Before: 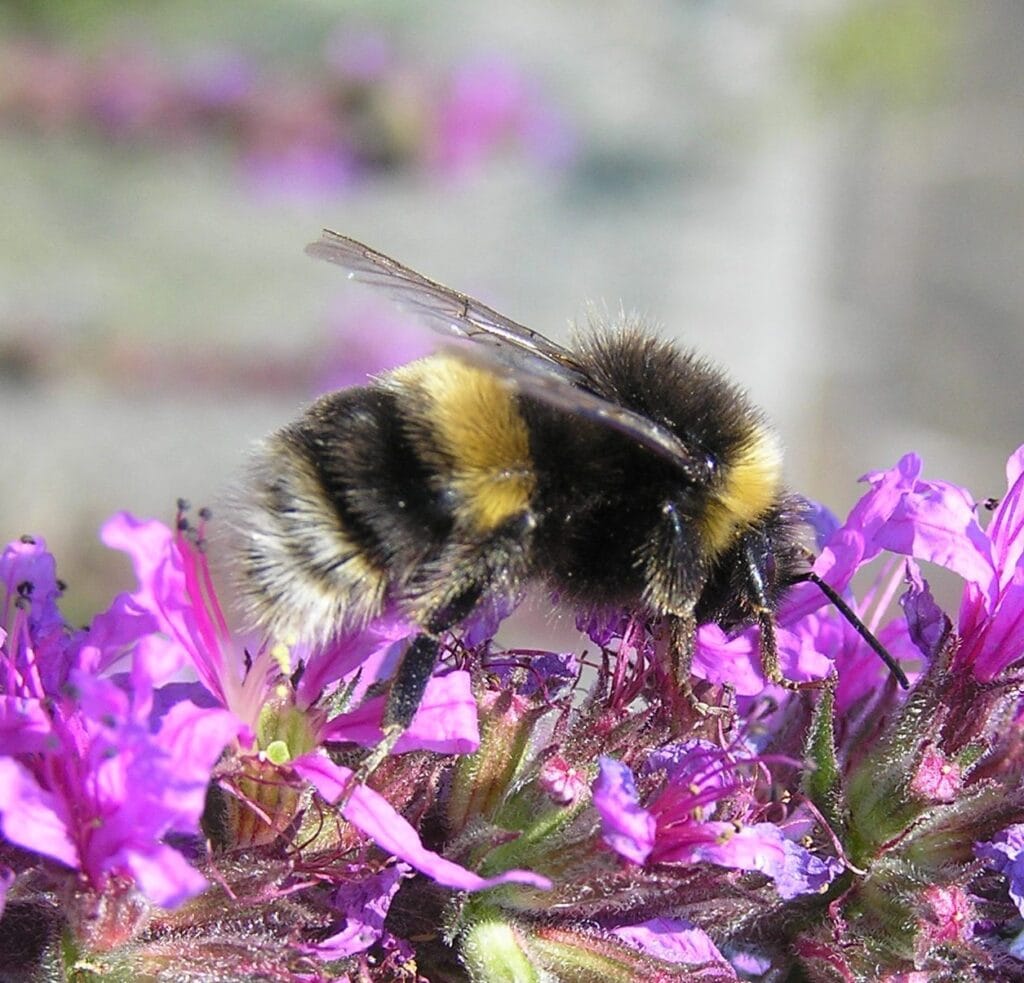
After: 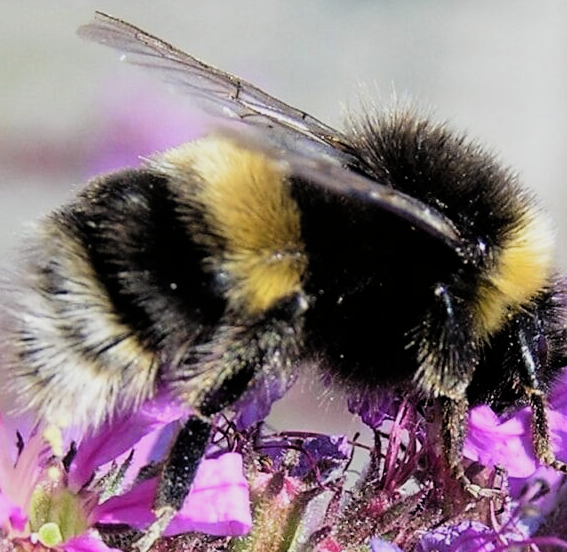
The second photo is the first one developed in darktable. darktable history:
filmic rgb: black relative exposure -5 EV, white relative exposure 3.54 EV, hardness 3.18, contrast 1.298, highlights saturation mix -48.75%
crop and rotate: left 22.276%, top 22.206%, right 22.295%, bottom 21.557%
